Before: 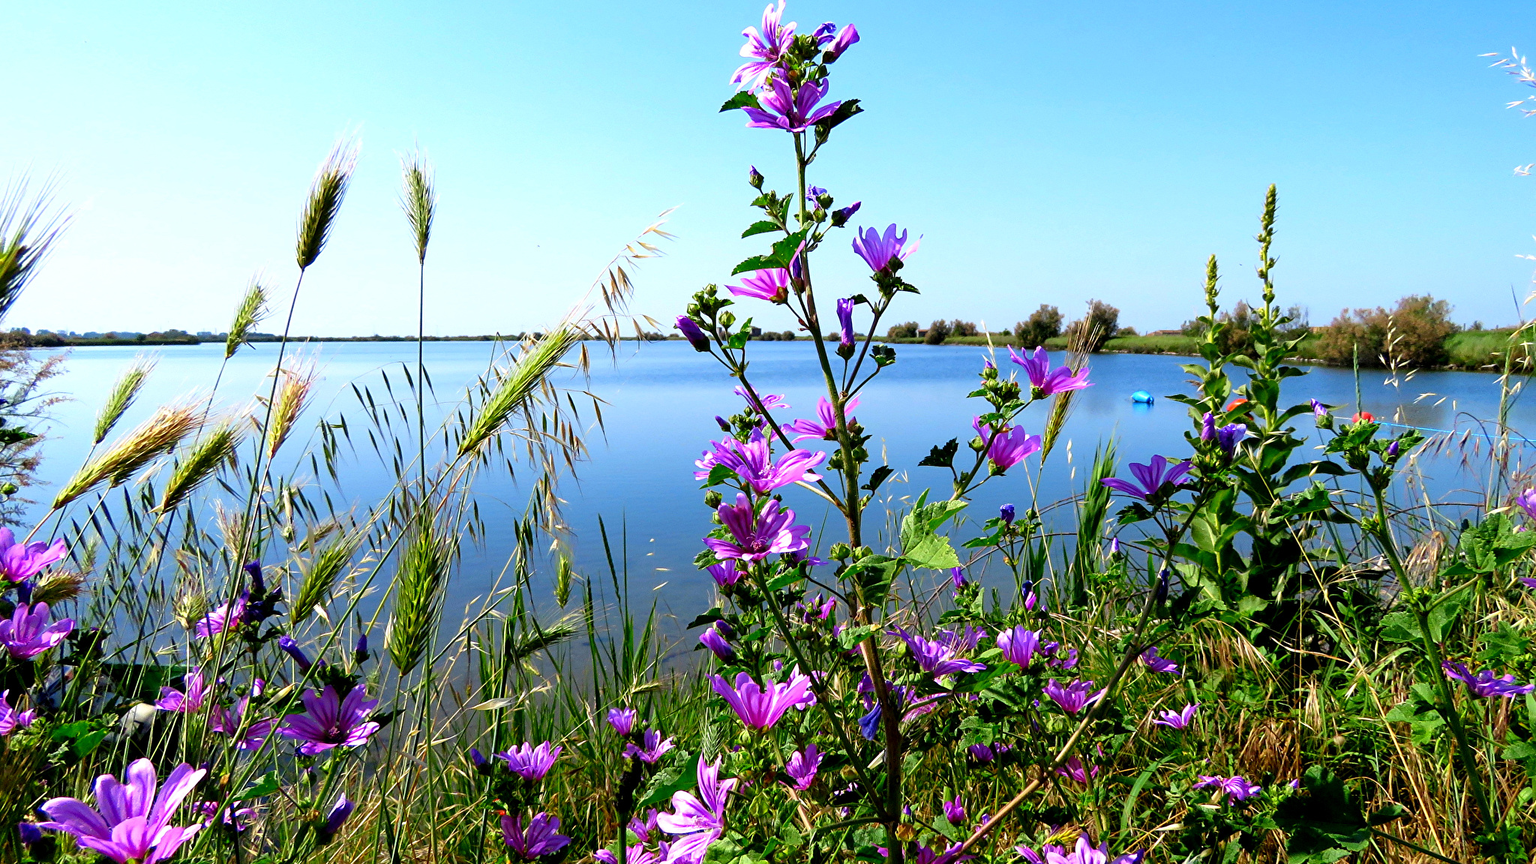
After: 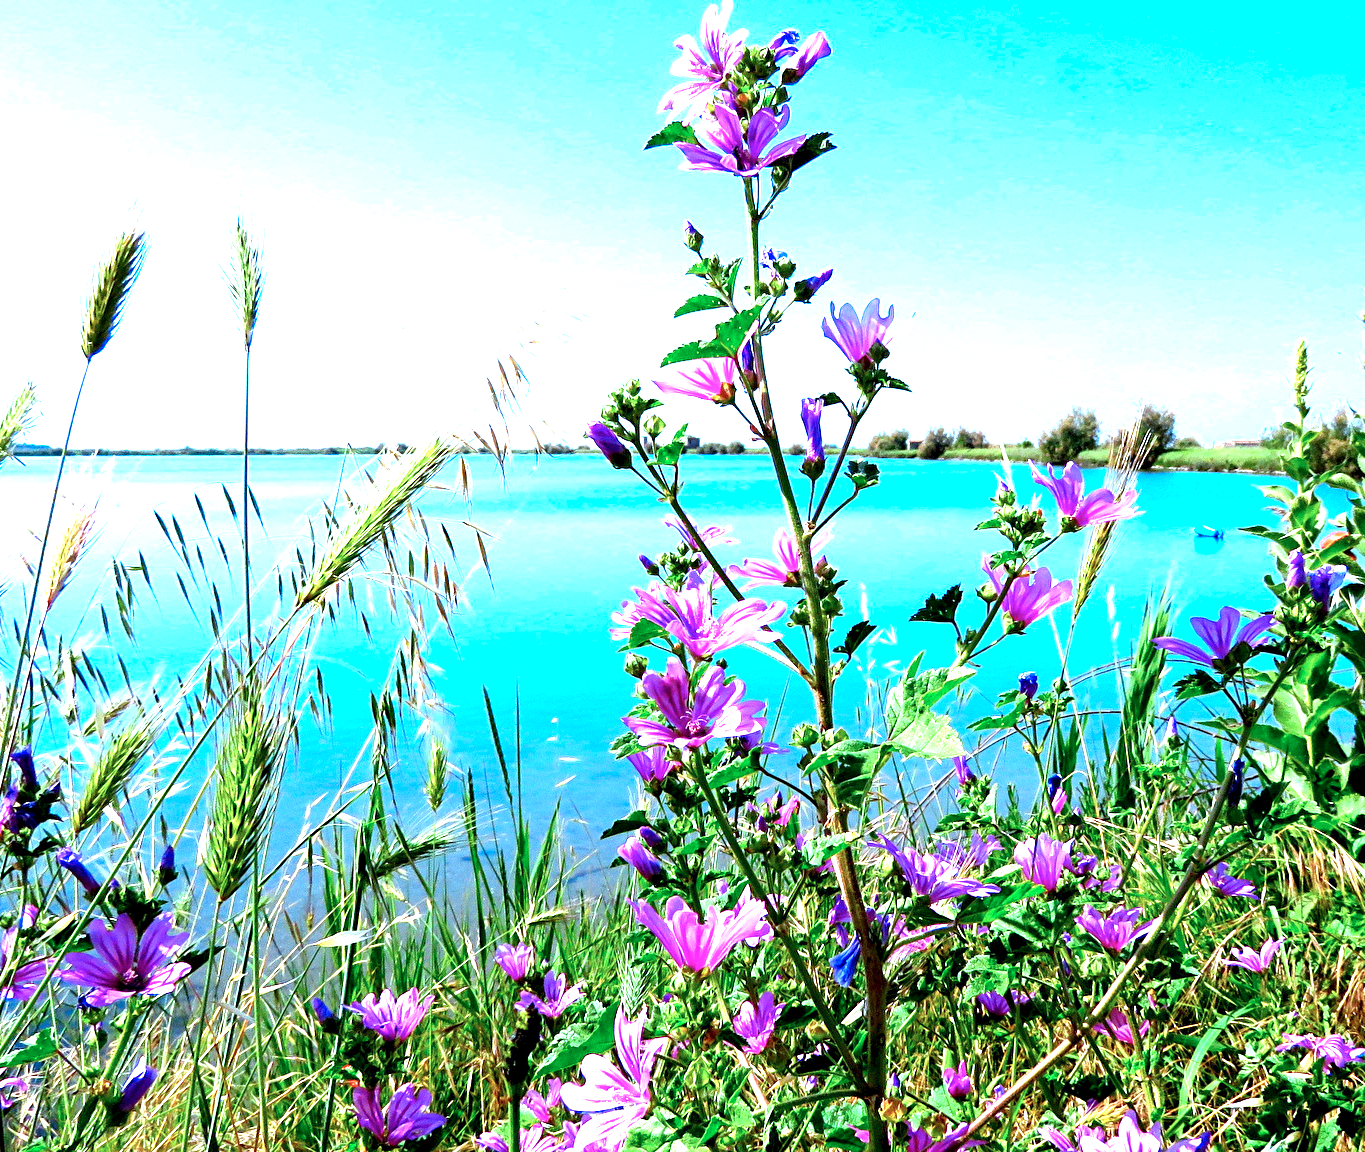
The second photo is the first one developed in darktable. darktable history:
crop: left 15.419%, right 17.914%
exposure: black level correction 0.001, exposure 1.822 EV, compensate exposure bias true, compensate highlight preservation false
color correction: highlights a* -9.73, highlights b* -21.22
